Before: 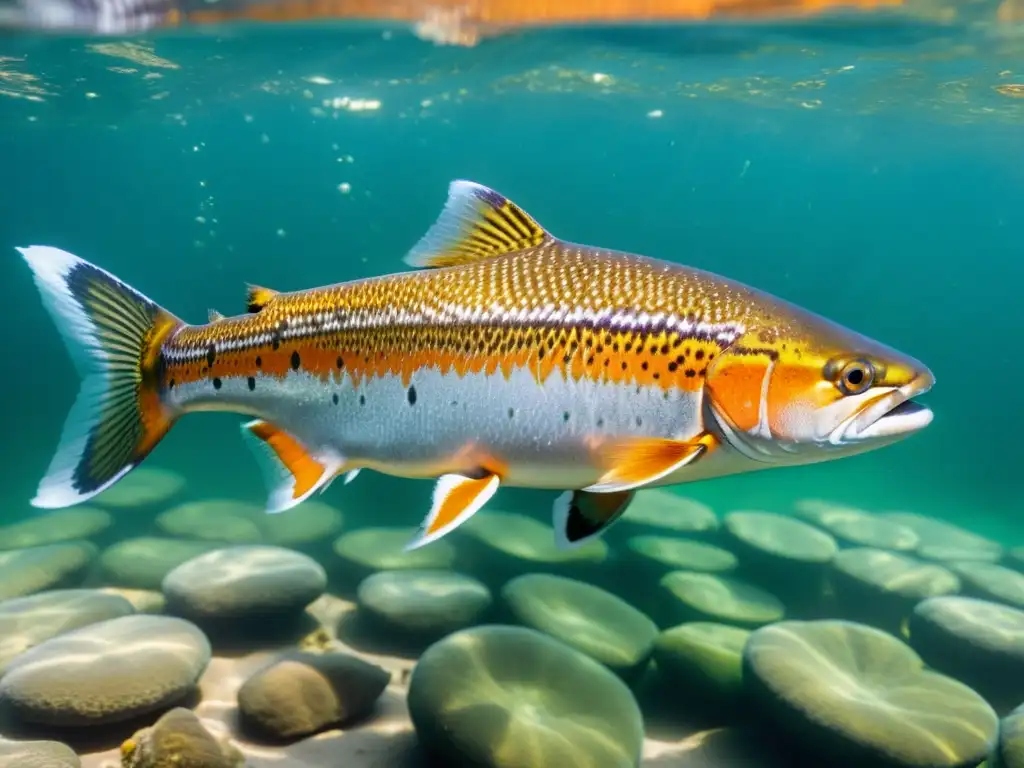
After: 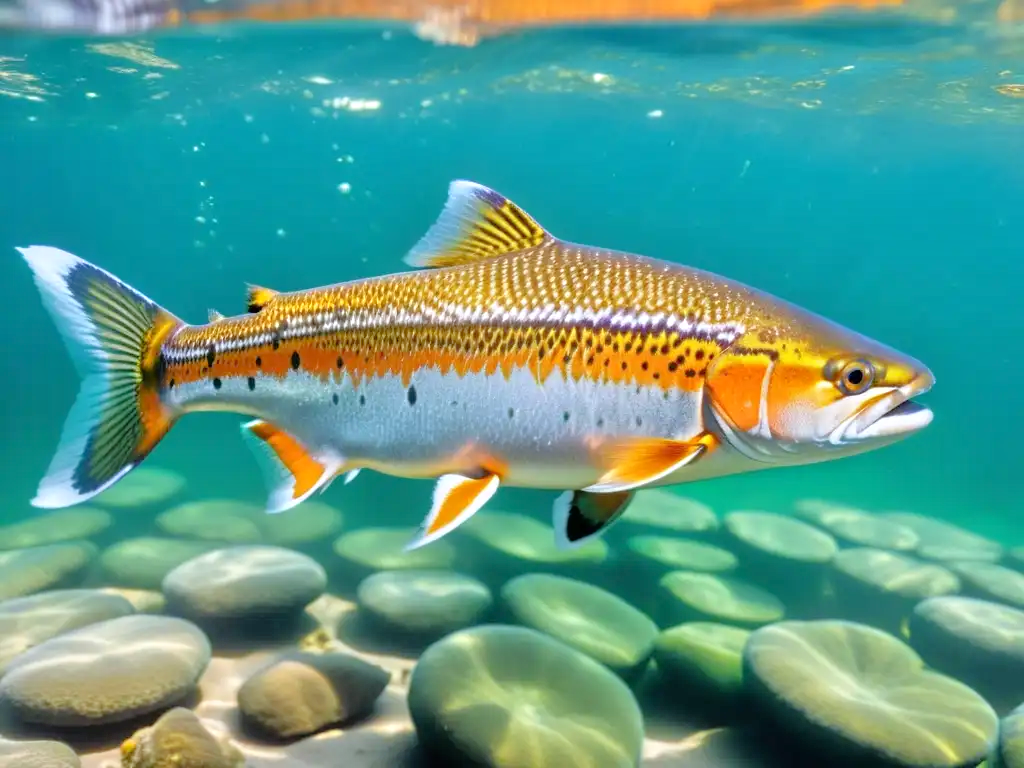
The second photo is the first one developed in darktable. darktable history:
white balance: red 0.983, blue 1.036
tone equalizer: -7 EV 0.15 EV, -6 EV 0.6 EV, -5 EV 1.15 EV, -4 EV 1.33 EV, -3 EV 1.15 EV, -2 EV 0.6 EV, -1 EV 0.15 EV, mask exposure compensation -0.5 EV
